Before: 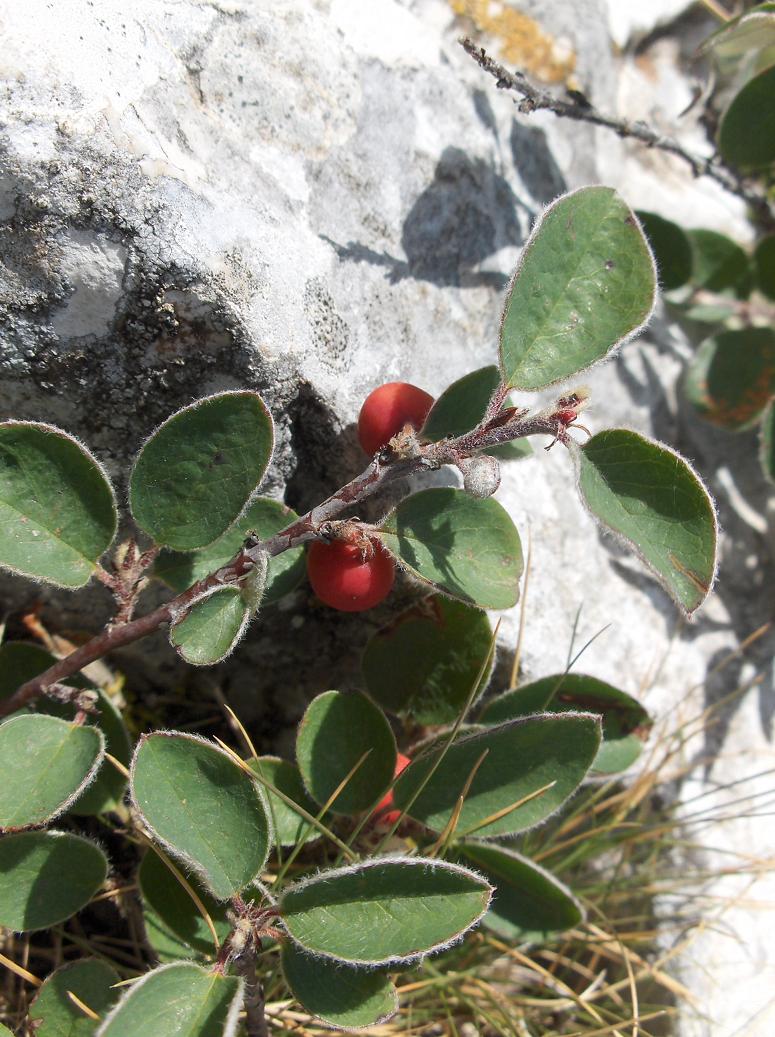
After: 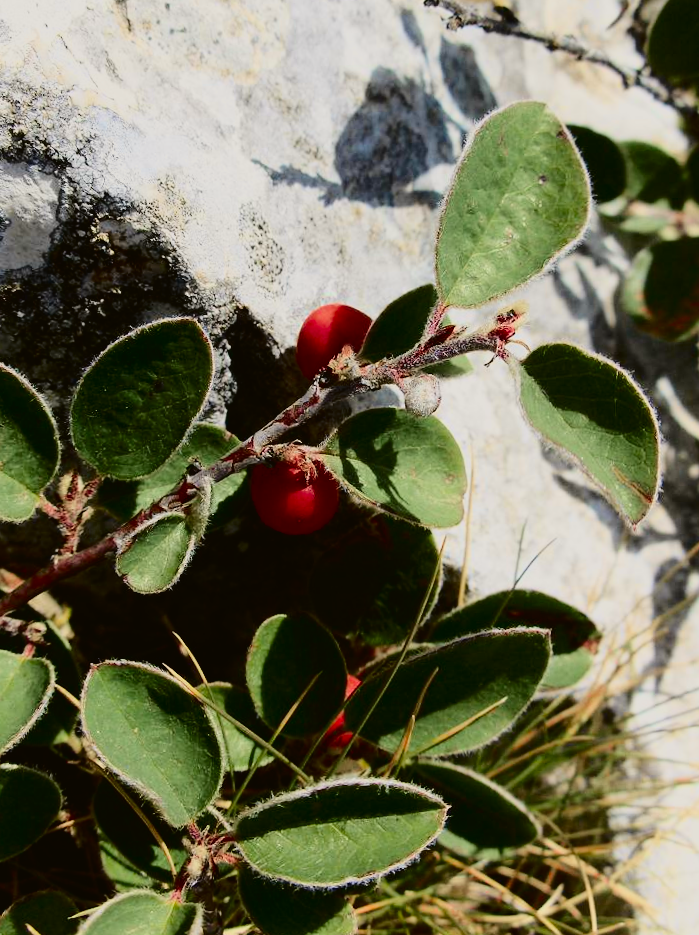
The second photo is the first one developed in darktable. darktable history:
filmic rgb: black relative exposure -6.15 EV, white relative exposure 6.96 EV, hardness 2.23, color science v6 (2022)
color balance rgb: linear chroma grading › shadows -8%, linear chroma grading › global chroma 10%, perceptual saturation grading › global saturation 2%, perceptual saturation grading › highlights -2%, perceptual saturation grading › mid-tones 4%, perceptual saturation grading › shadows 8%, perceptual brilliance grading › global brilliance 2%, perceptual brilliance grading › highlights -4%, global vibrance 16%, saturation formula JzAzBz (2021)
tone curve: curves: ch0 [(0, 0.021) (0.049, 0.044) (0.152, 0.14) (0.328, 0.377) (0.473, 0.543) (0.663, 0.734) (0.84, 0.899) (1, 0.969)]; ch1 [(0, 0) (0.302, 0.331) (0.427, 0.433) (0.472, 0.47) (0.502, 0.503) (0.527, 0.524) (0.564, 0.591) (0.602, 0.632) (0.677, 0.701) (0.859, 0.885) (1, 1)]; ch2 [(0, 0) (0.33, 0.301) (0.447, 0.44) (0.487, 0.496) (0.502, 0.516) (0.535, 0.563) (0.565, 0.6) (0.618, 0.629) (1, 1)], color space Lab, independent channels, preserve colors none
crop and rotate: angle 1.96°, left 5.673%, top 5.673%
contrast brightness saturation: contrast 0.2, brightness -0.11, saturation 0.1
